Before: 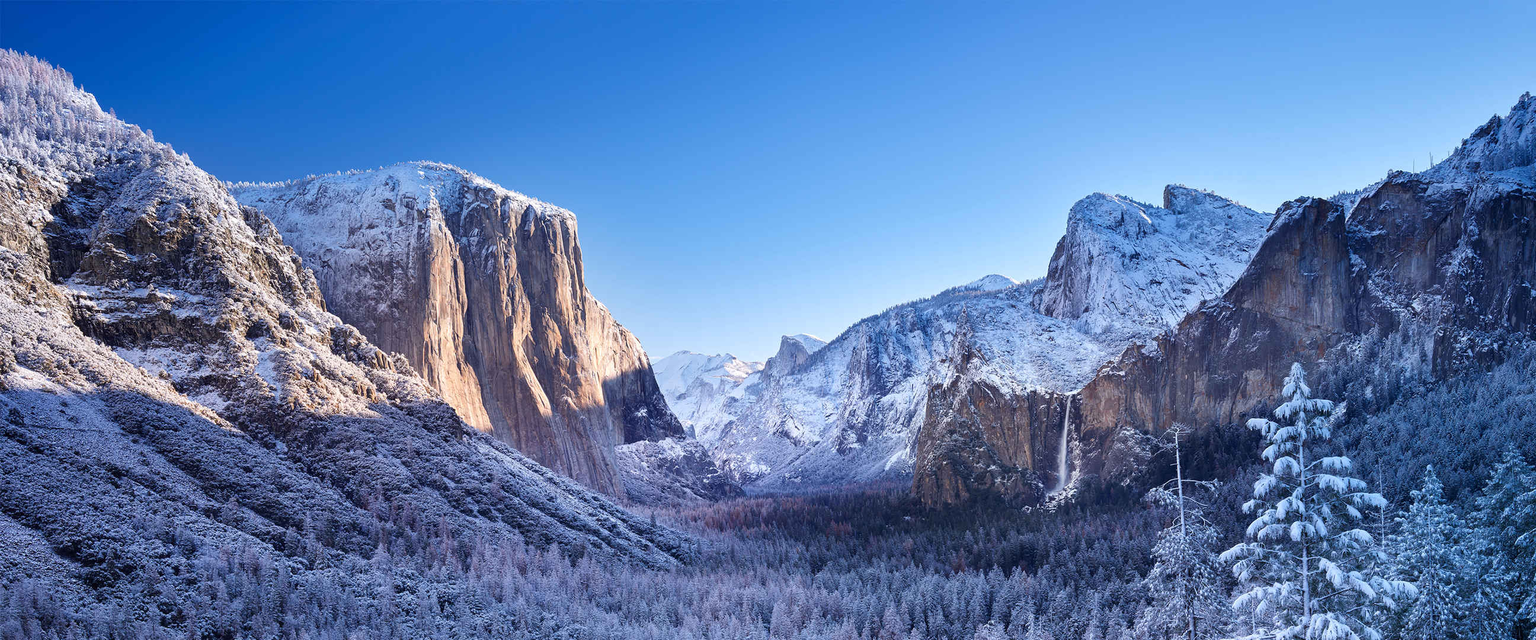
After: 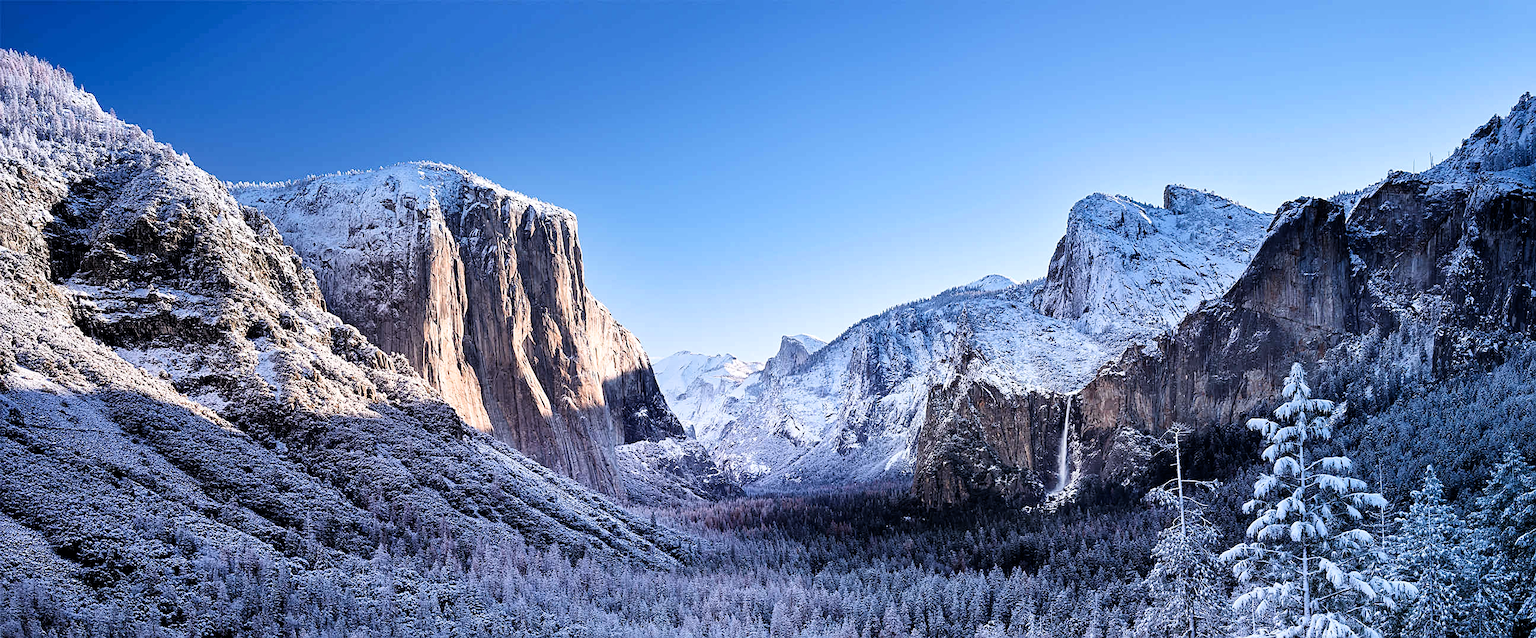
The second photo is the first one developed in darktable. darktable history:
filmic rgb: black relative exposure -3.64 EV, white relative exposure 2.44 EV, hardness 3.29
crop: top 0.05%, bottom 0.098%
sharpen: on, module defaults
